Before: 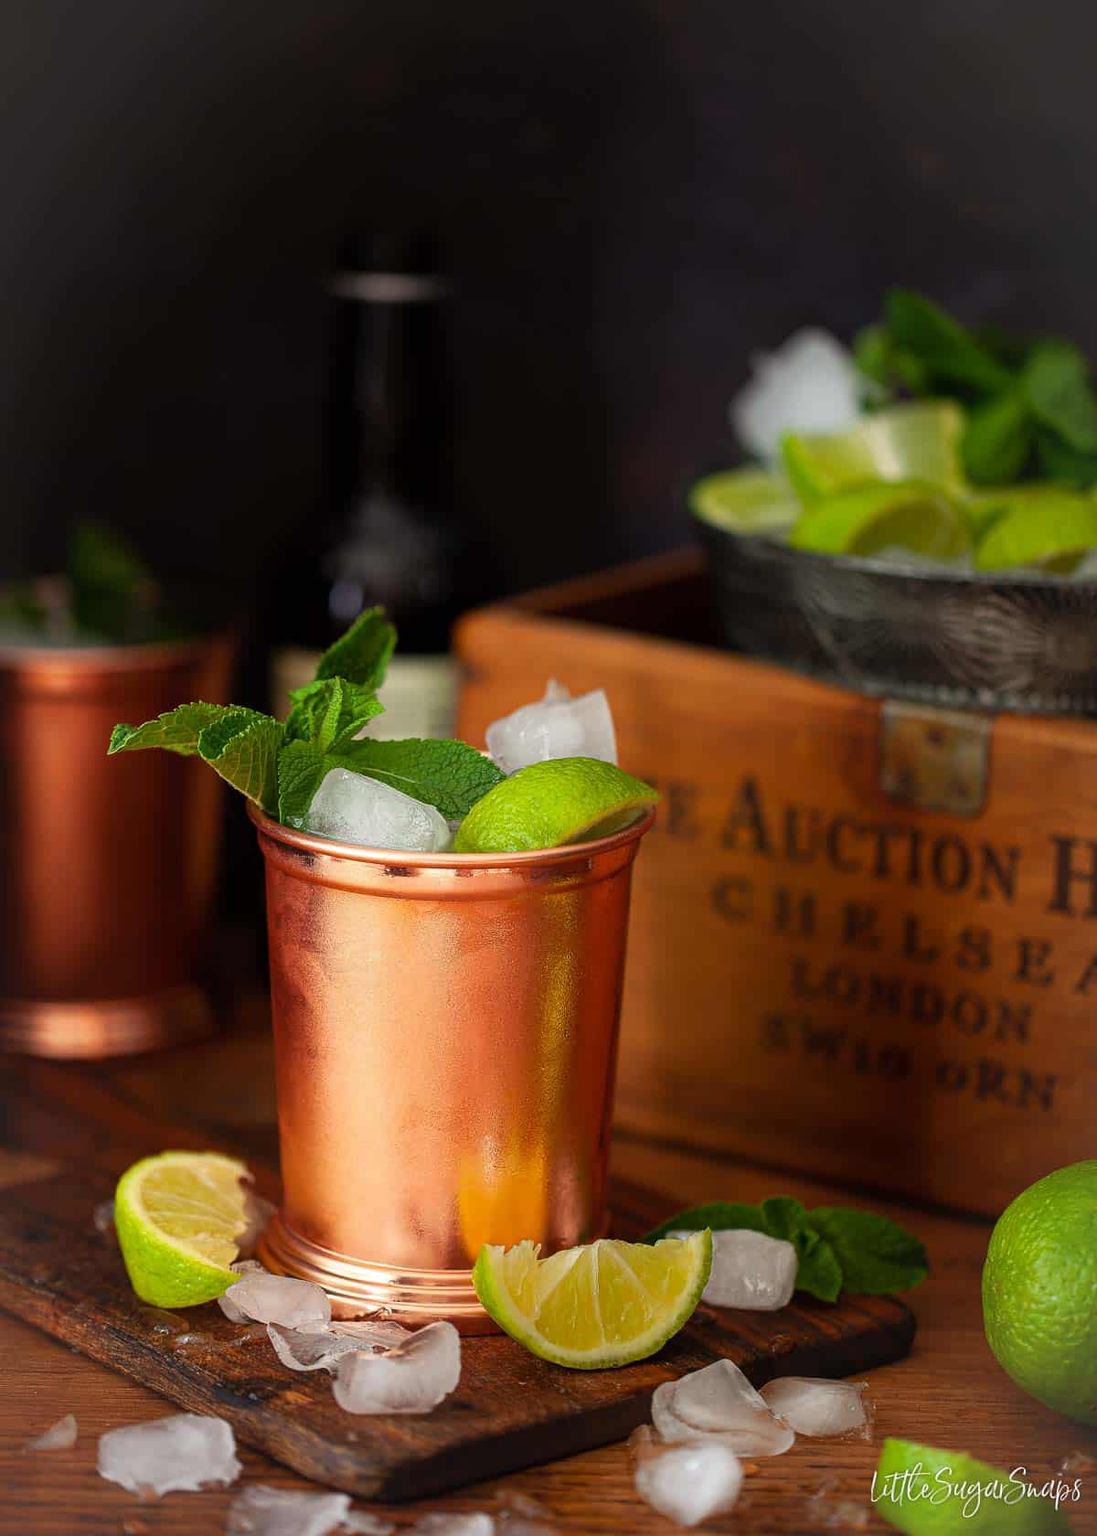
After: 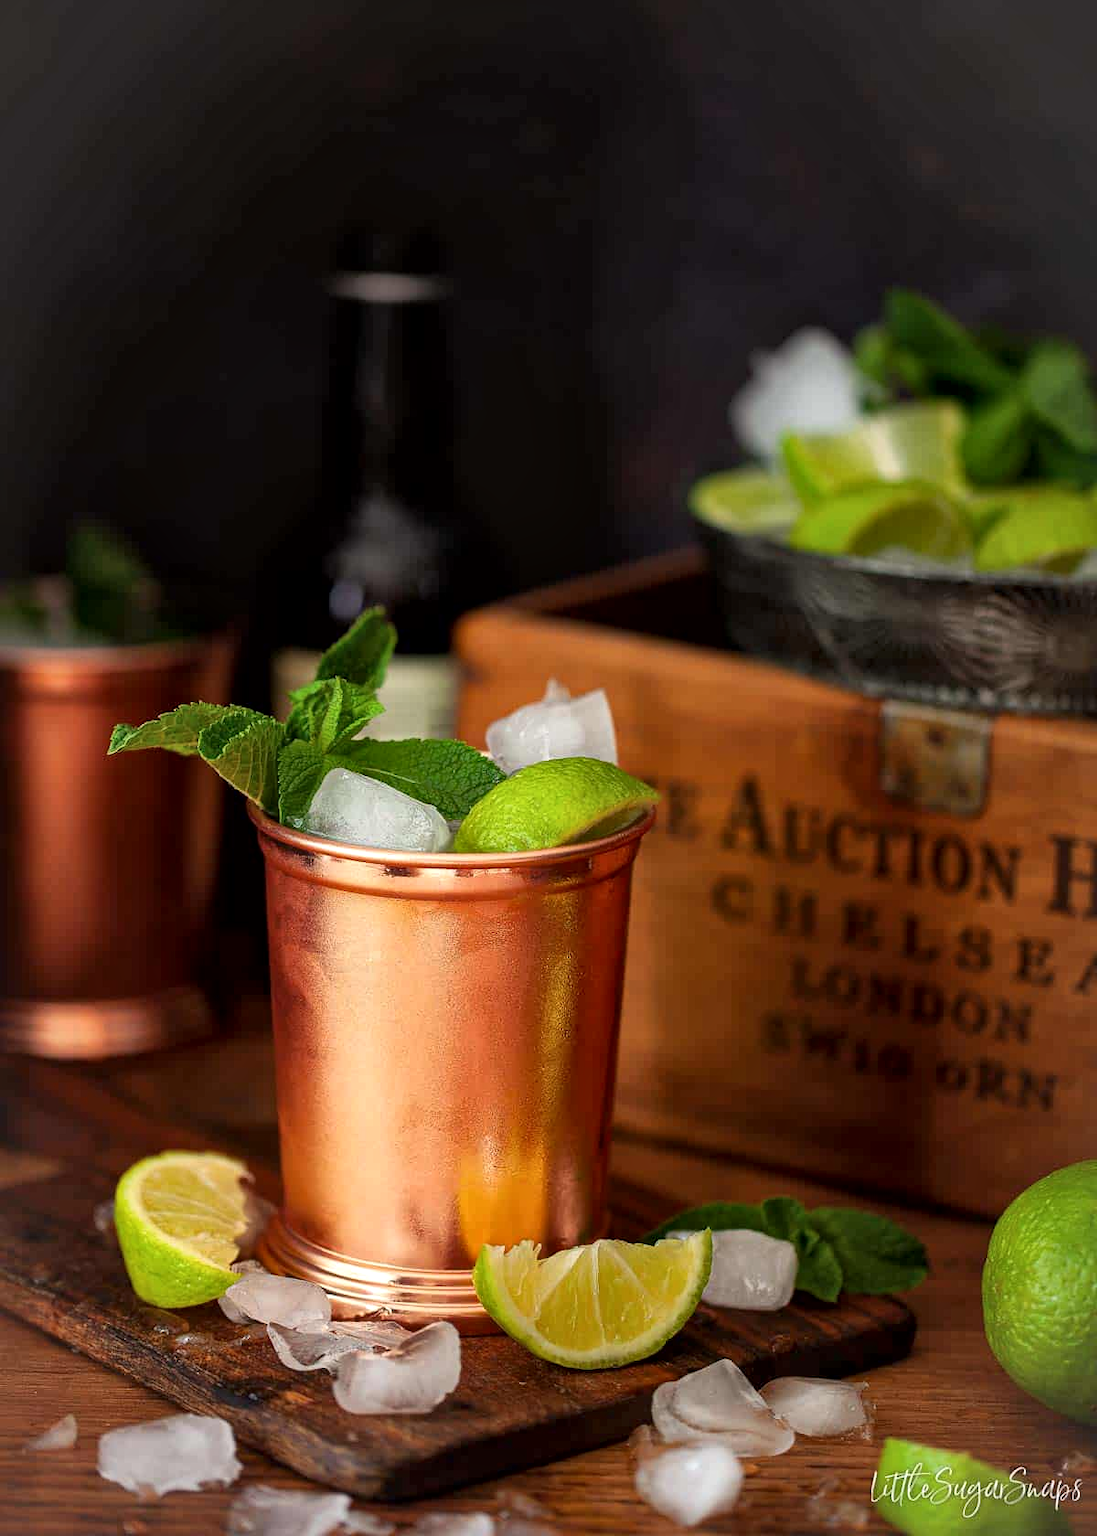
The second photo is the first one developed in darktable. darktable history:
local contrast: mode bilateral grid, contrast 20, coarseness 50, detail 147%, midtone range 0.2
